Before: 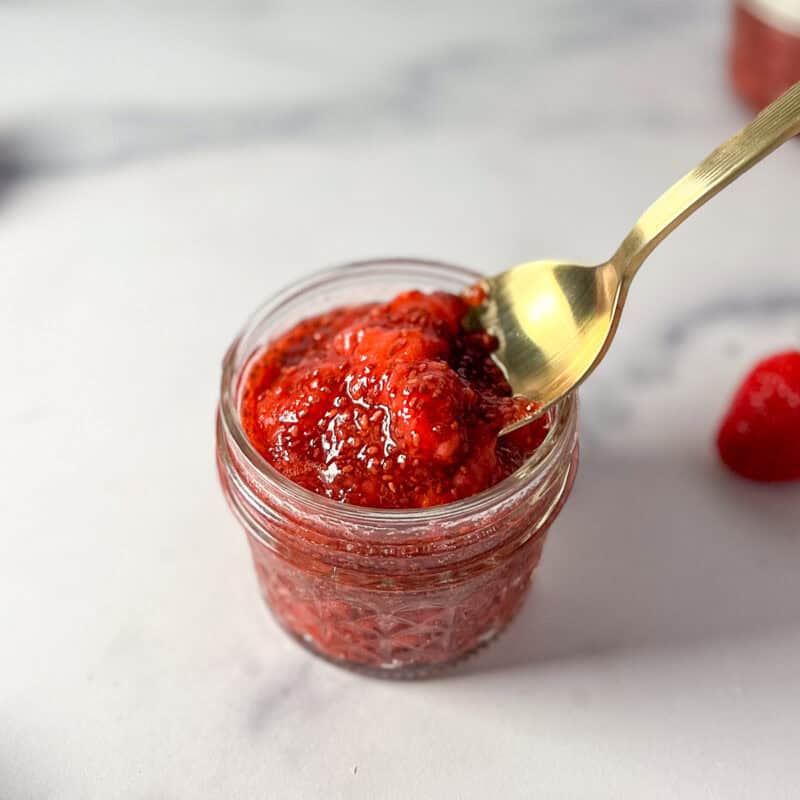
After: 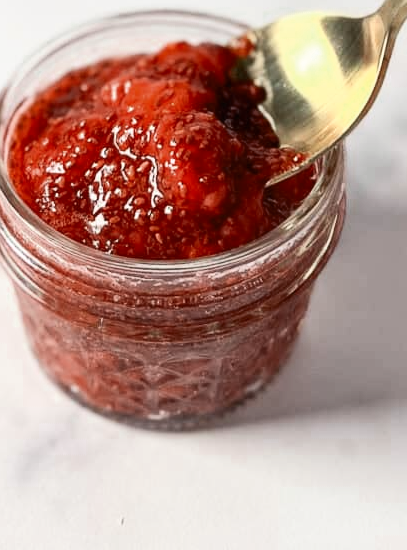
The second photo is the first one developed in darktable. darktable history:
color zones: curves: ch0 [(0, 0.5) (0.125, 0.4) (0.25, 0.5) (0.375, 0.4) (0.5, 0.4) (0.625, 0.35) (0.75, 0.35) (0.875, 0.5)]; ch1 [(0, 0.35) (0.125, 0.45) (0.25, 0.35) (0.375, 0.35) (0.5, 0.35) (0.625, 0.35) (0.75, 0.45) (0.875, 0.35)]; ch2 [(0, 0.6) (0.125, 0.5) (0.25, 0.5) (0.375, 0.6) (0.5, 0.6) (0.625, 0.5) (0.75, 0.5) (0.875, 0.5)]
crop and rotate: left 29.237%, top 31.152%, right 19.807%
contrast brightness saturation: contrast 0.24, brightness 0.09
